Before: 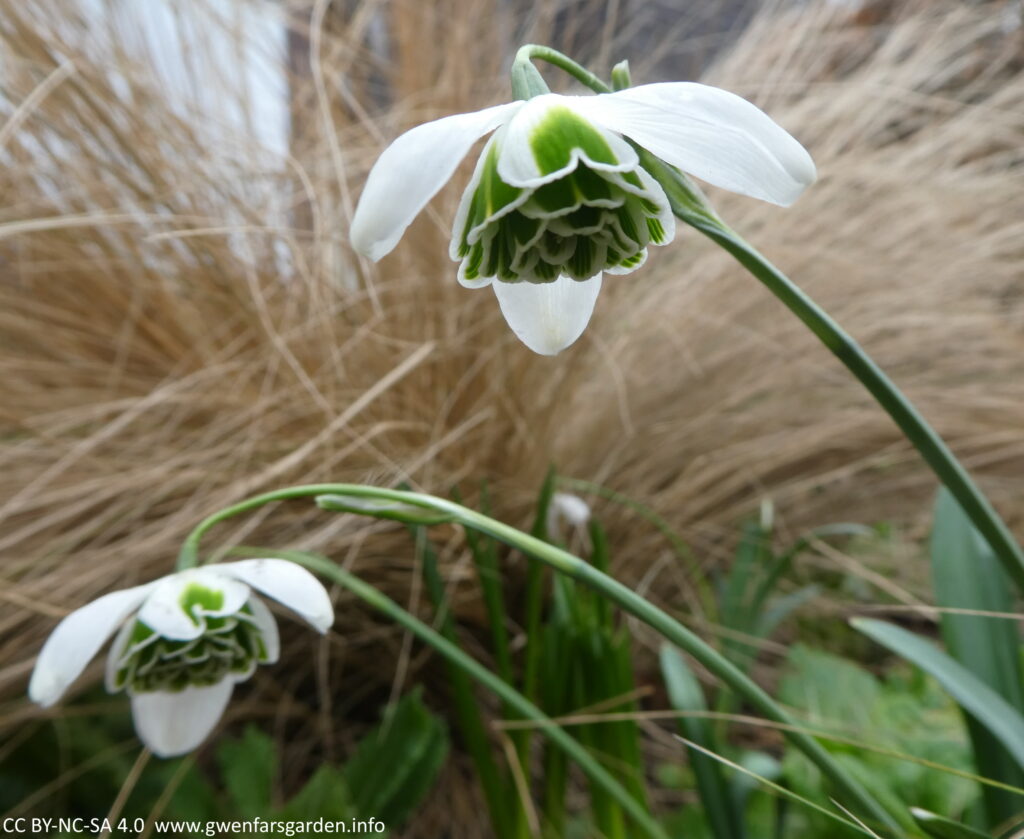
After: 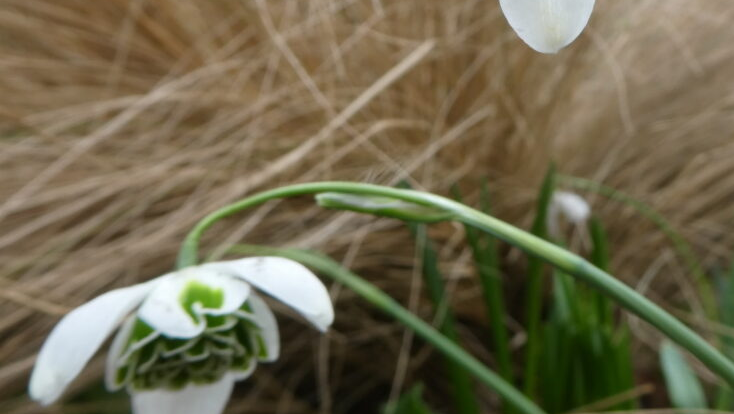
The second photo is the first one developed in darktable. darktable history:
crop: top 36.018%, right 28.239%, bottom 14.575%
